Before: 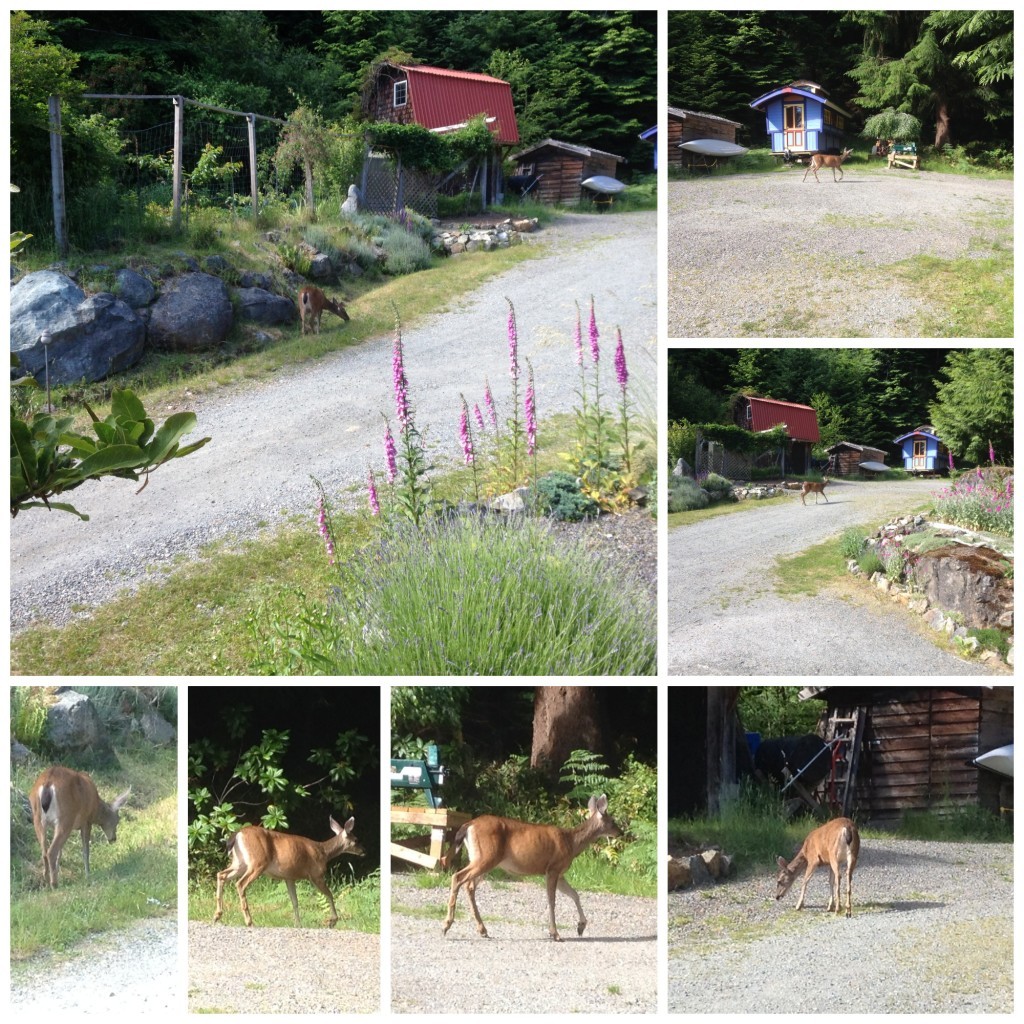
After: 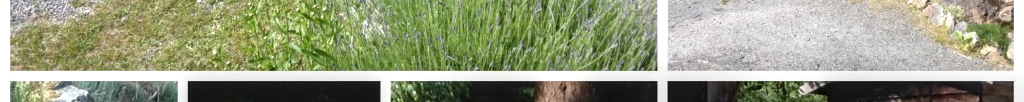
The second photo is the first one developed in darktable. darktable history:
crop and rotate: top 59.084%, bottom 30.916%
local contrast: highlights 40%, shadows 60%, detail 136%, midtone range 0.514
